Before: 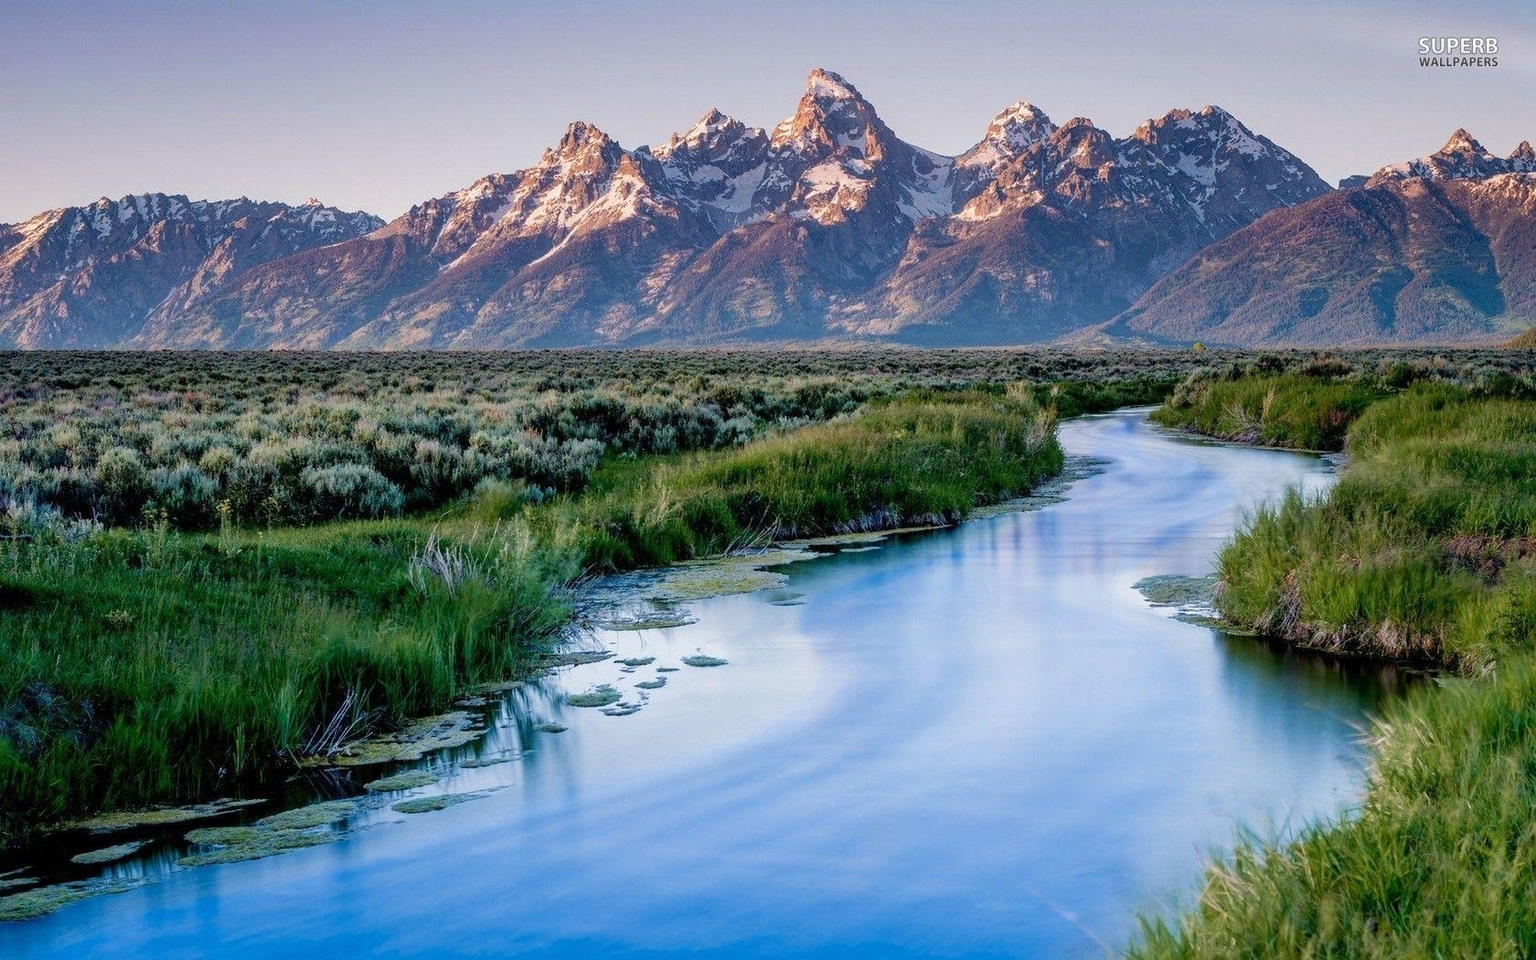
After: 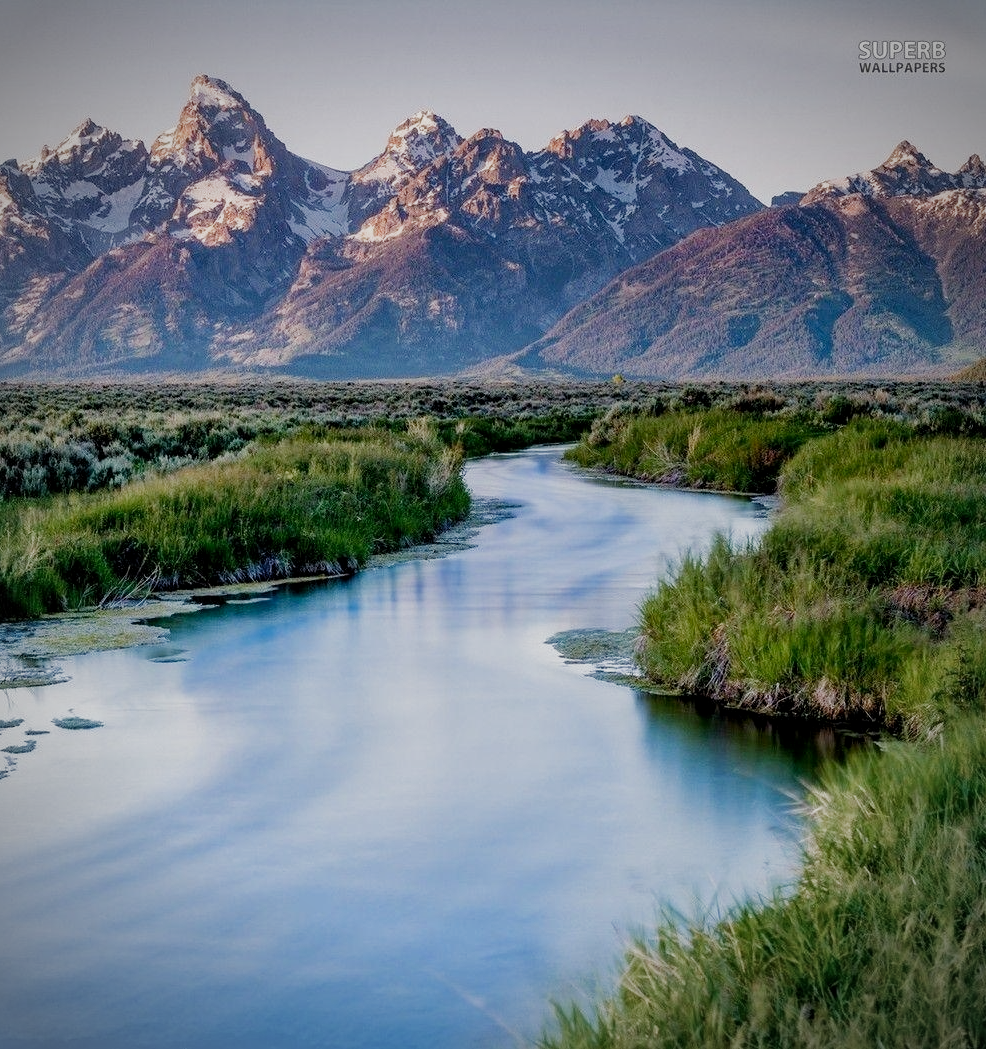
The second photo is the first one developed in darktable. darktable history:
local contrast: mode bilateral grid, contrast 19, coarseness 50, detail 120%, midtone range 0.2
crop: left 41.277%
filmic rgb: black relative exposure -11.32 EV, white relative exposure 3.26 EV, hardness 6.71, add noise in highlights 0, preserve chrominance no, color science v3 (2019), use custom middle-gray values true, contrast in highlights soft
vignetting: unbound false
